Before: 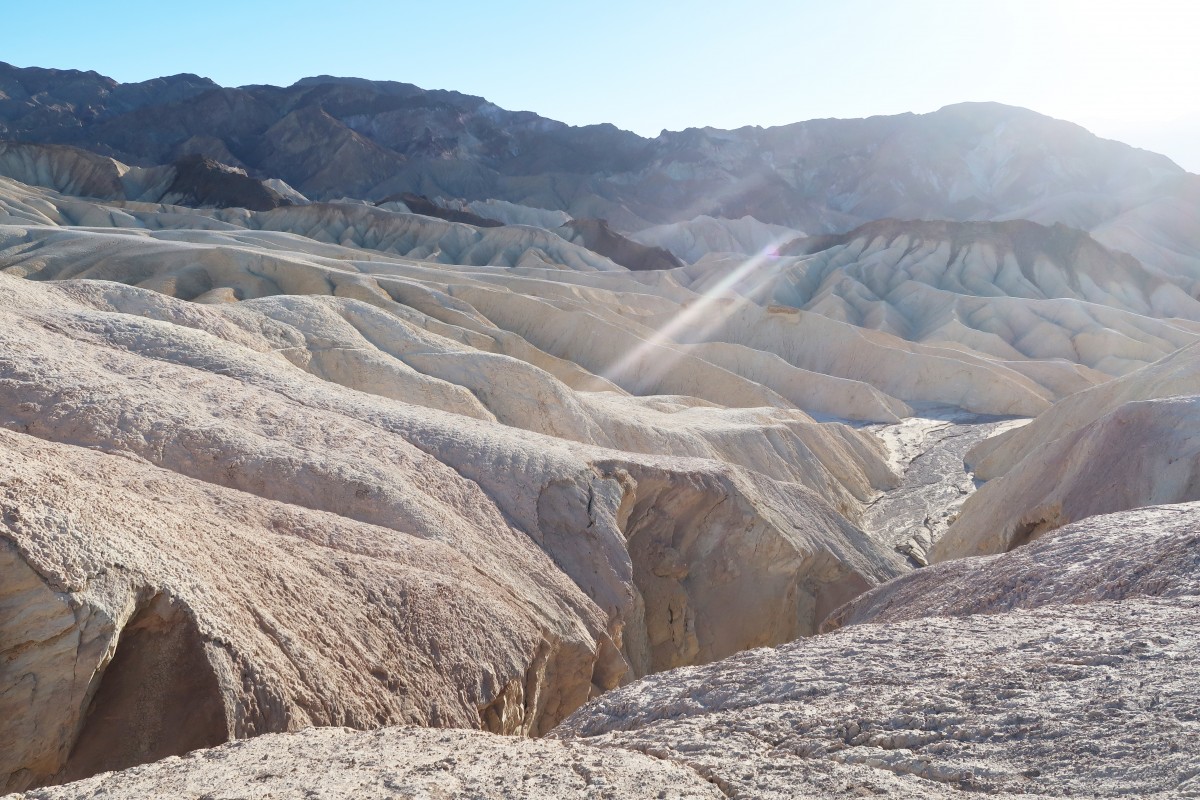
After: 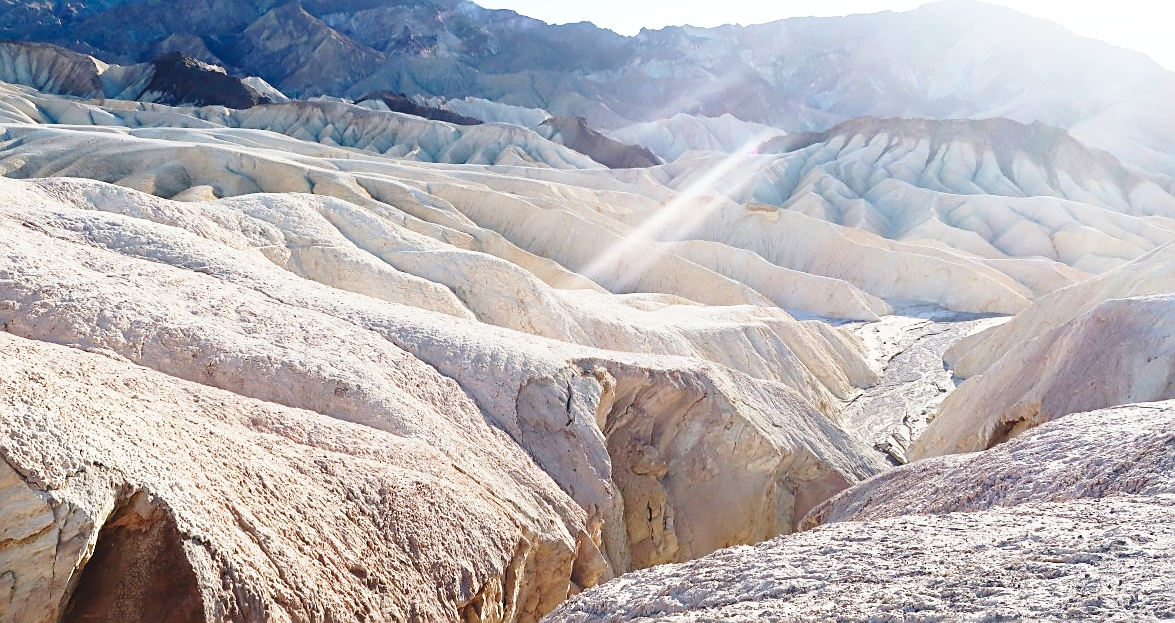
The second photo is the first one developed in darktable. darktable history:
contrast brightness saturation: contrast 0.08, saturation 0.02
base curve: curves: ch0 [(0, 0) (0.04, 0.03) (0.133, 0.232) (0.448, 0.748) (0.843, 0.968) (1, 1)], preserve colors none
sharpen: on, module defaults
crop and rotate: left 1.814%, top 12.818%, right 0.25%, bottom 9.225%
